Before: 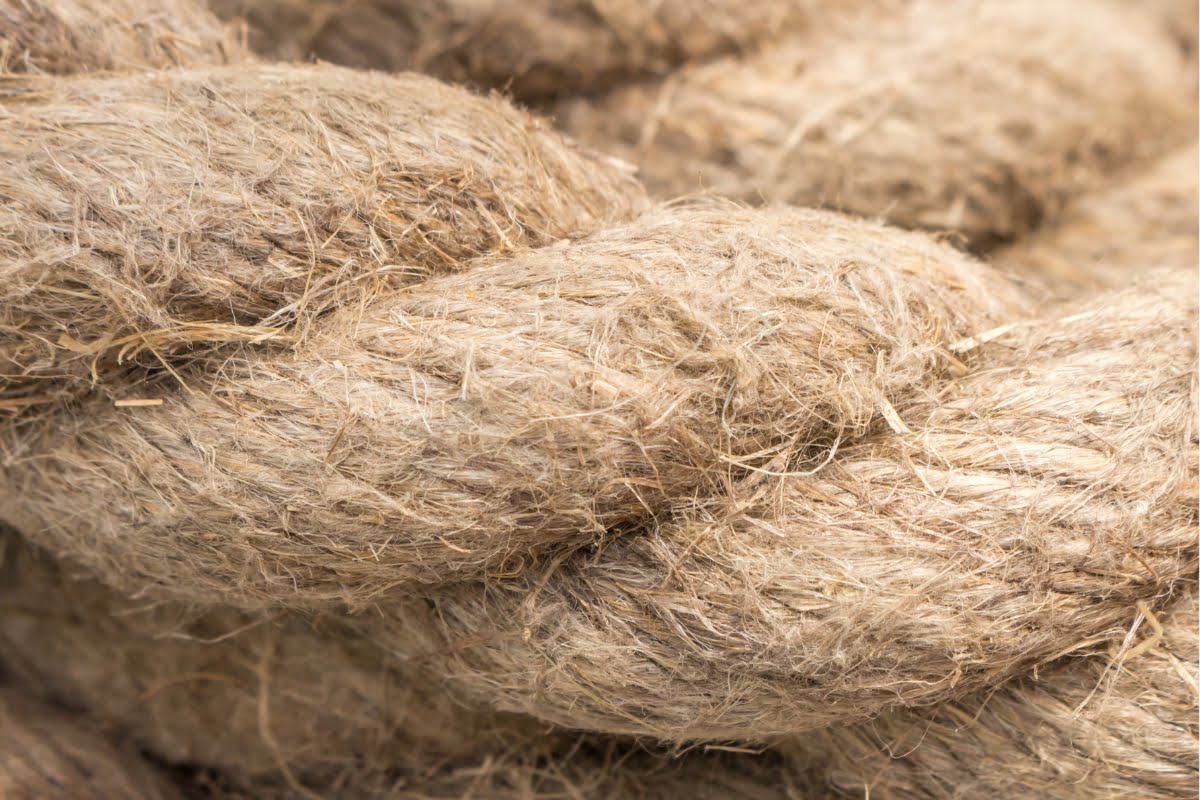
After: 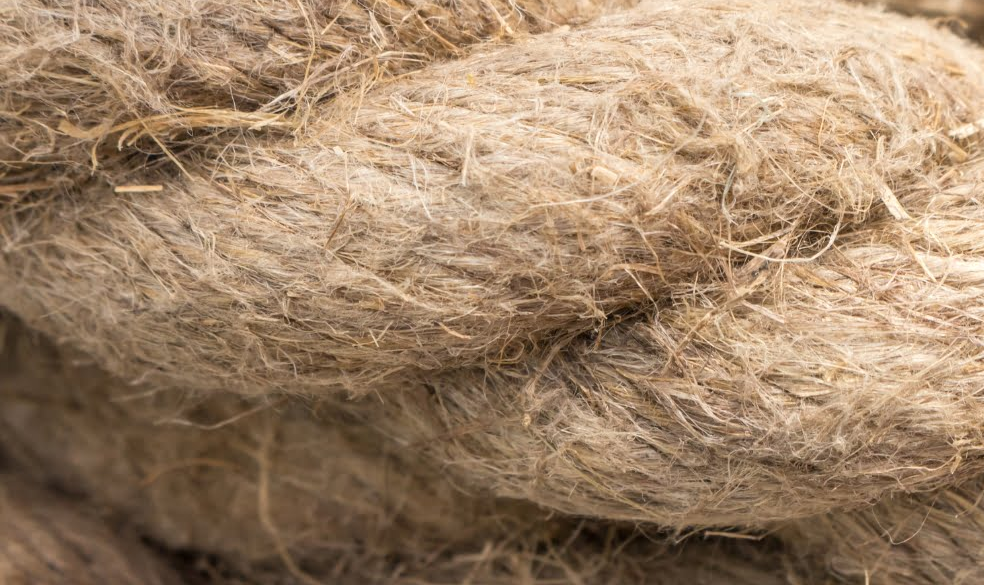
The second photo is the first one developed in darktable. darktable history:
crop: top 26.835%, right 17.983%
